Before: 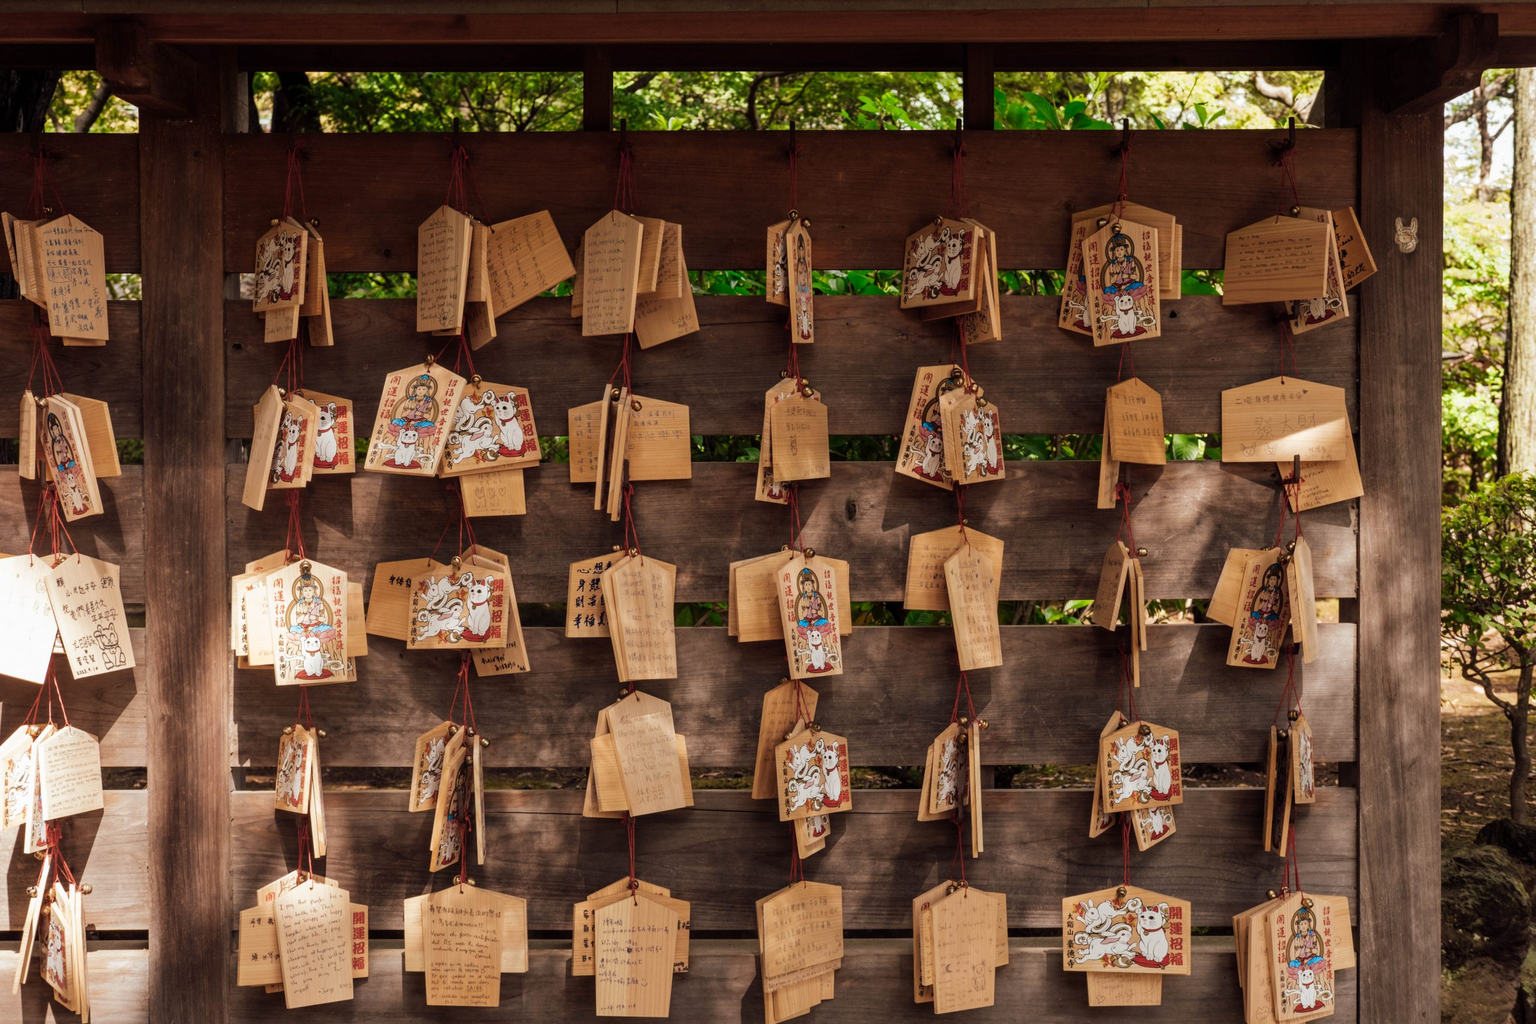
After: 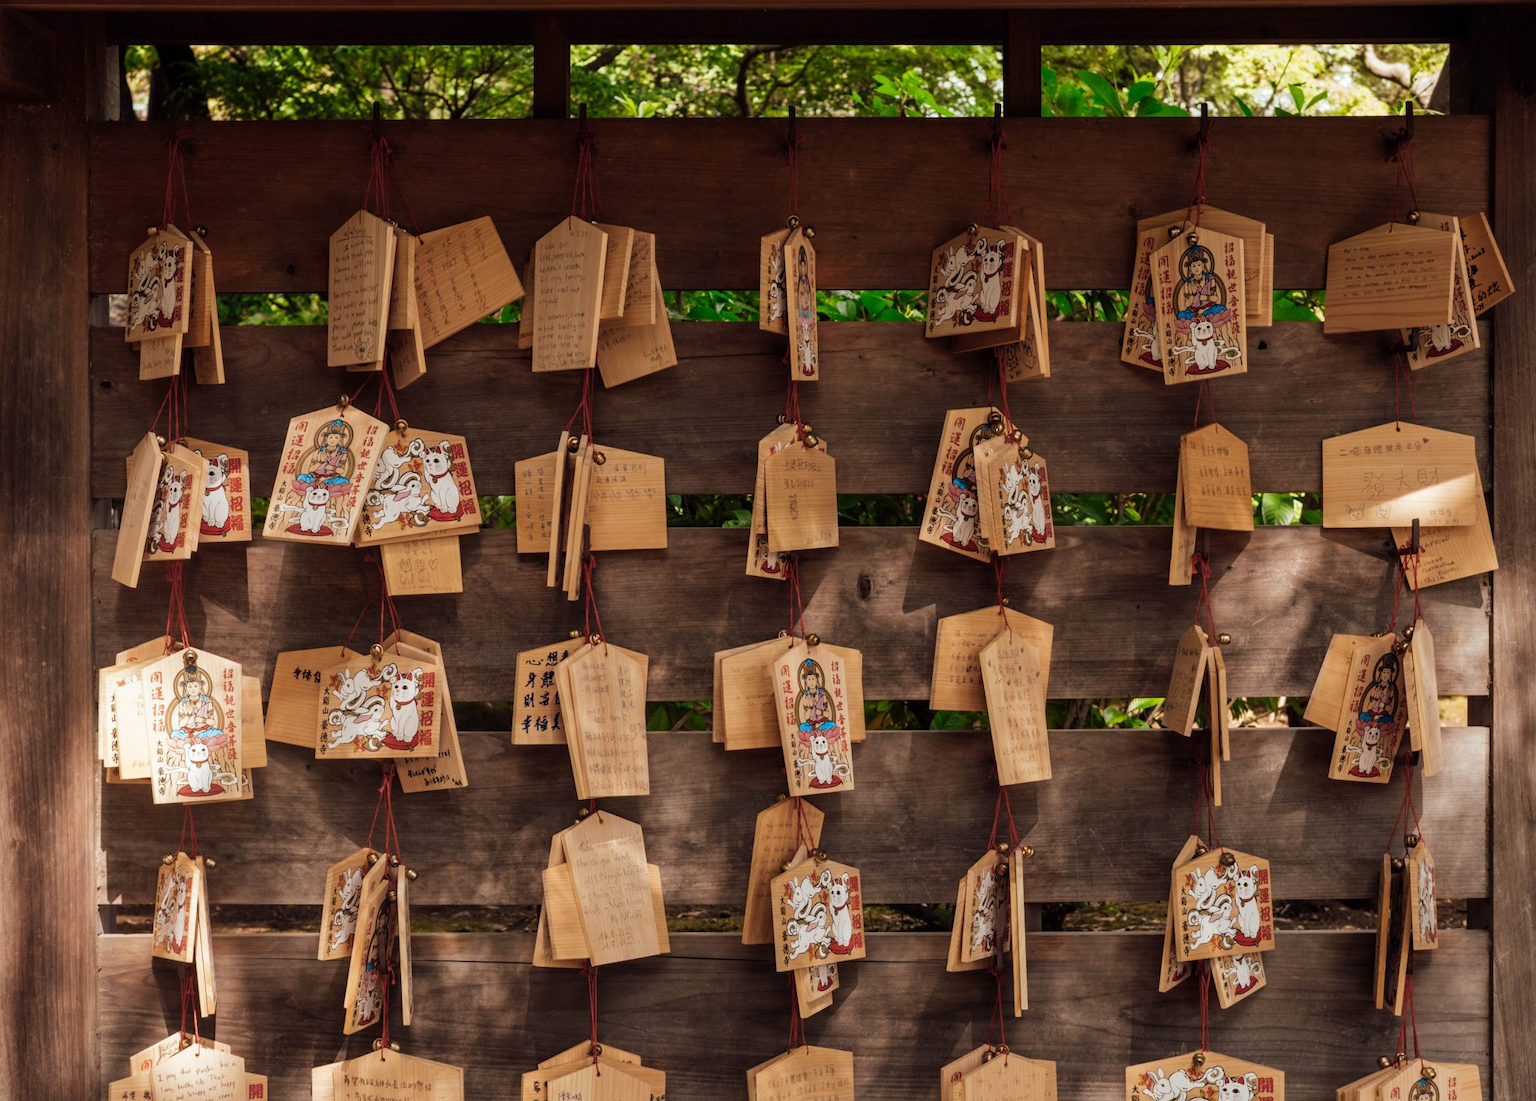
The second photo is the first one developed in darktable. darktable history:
crop: left 9.907%, top 3.491%, right 9.183%, bottom 9.493%
